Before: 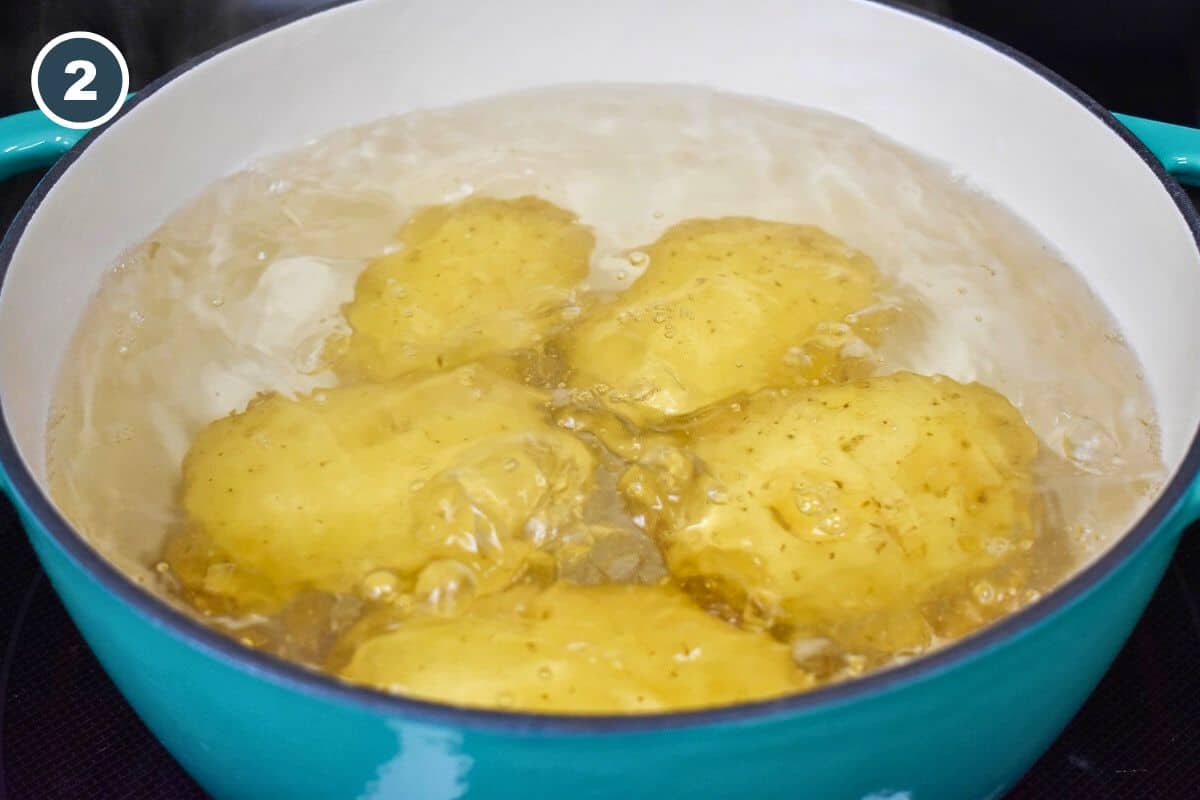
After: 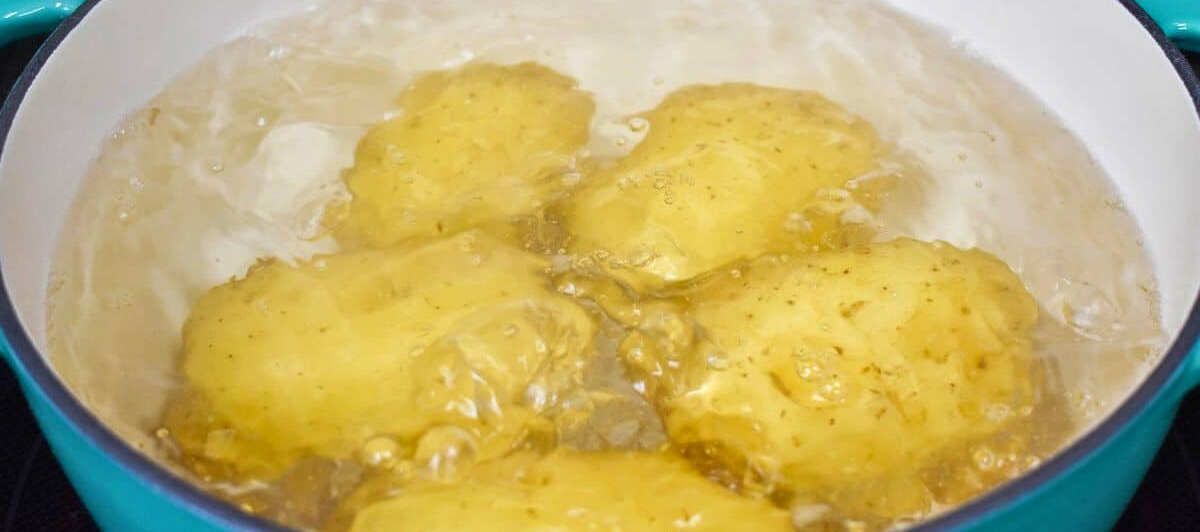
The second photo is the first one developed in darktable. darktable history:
levels: levels [0, 0.492, 0.984]
crop: top 16.755%, bottom 16.683%
